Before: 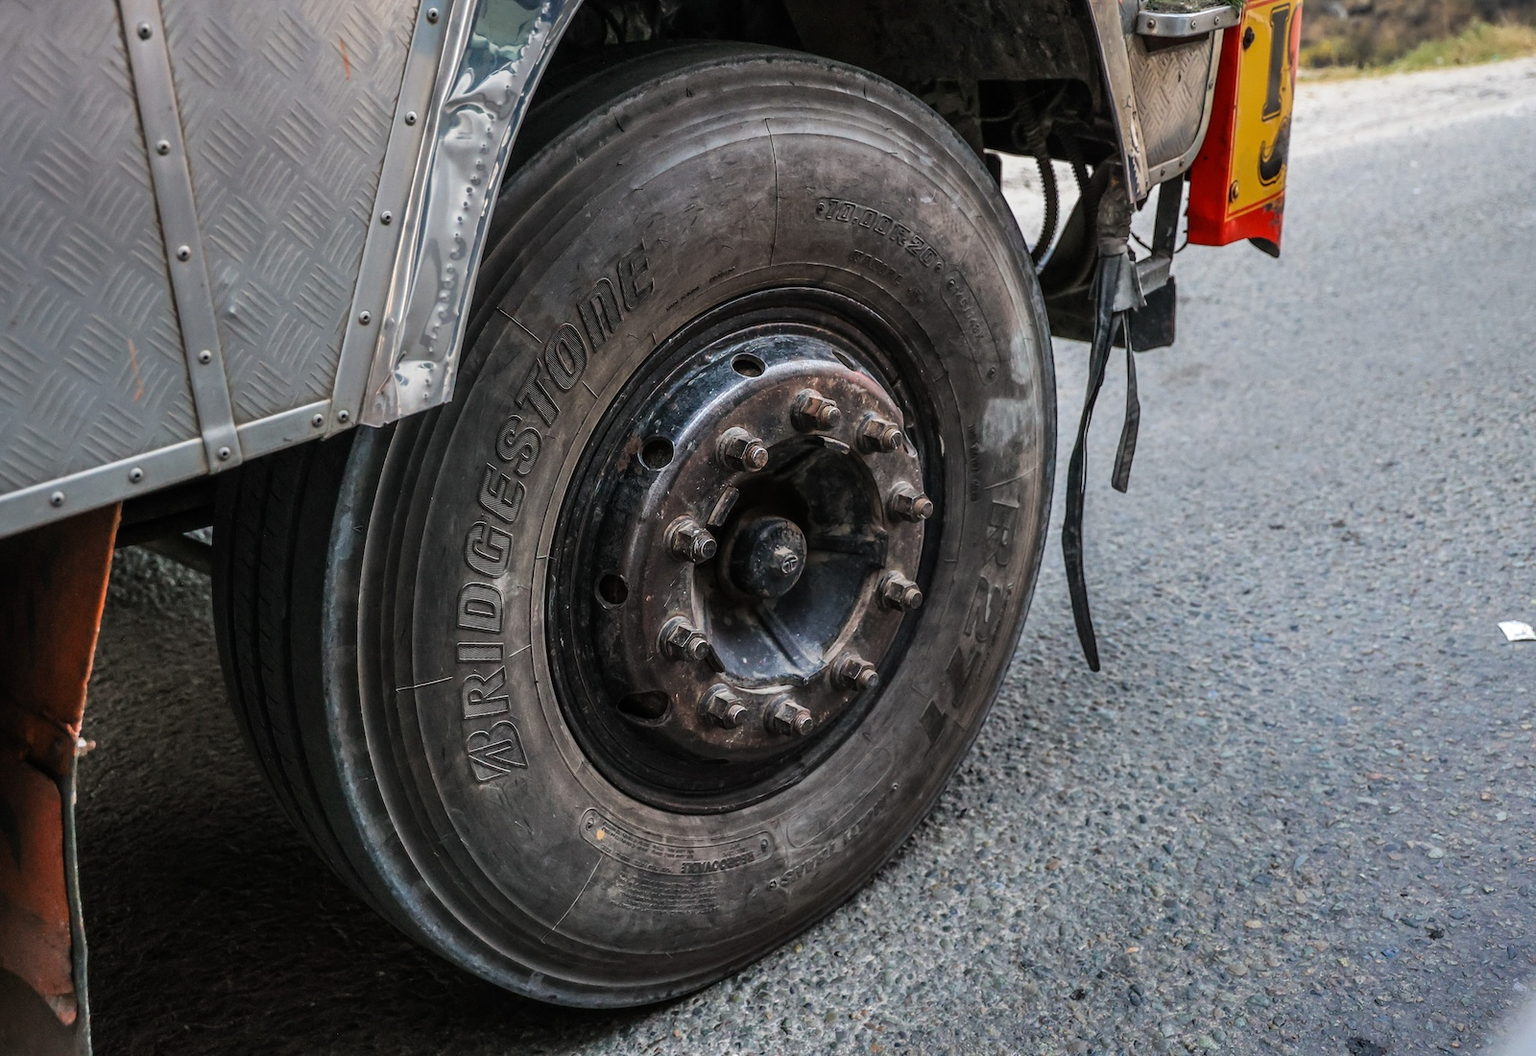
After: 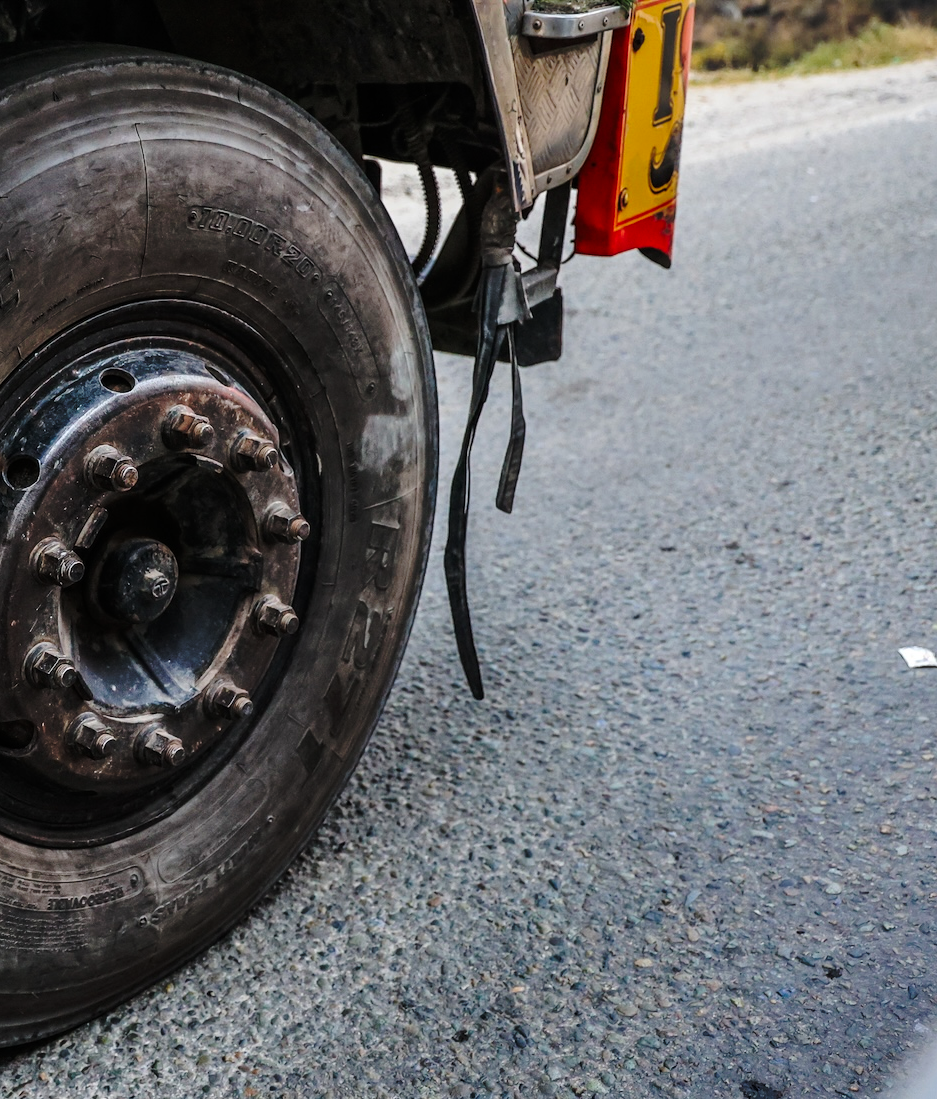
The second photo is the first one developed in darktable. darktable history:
base curve: curves: ch0 [(0, 0) (0.073, 0.04) (0.157, 0.139) (0.492, 0.492) (0.758, 0.758) (1, 1)], preserve colors none
crop: left 41.402%
